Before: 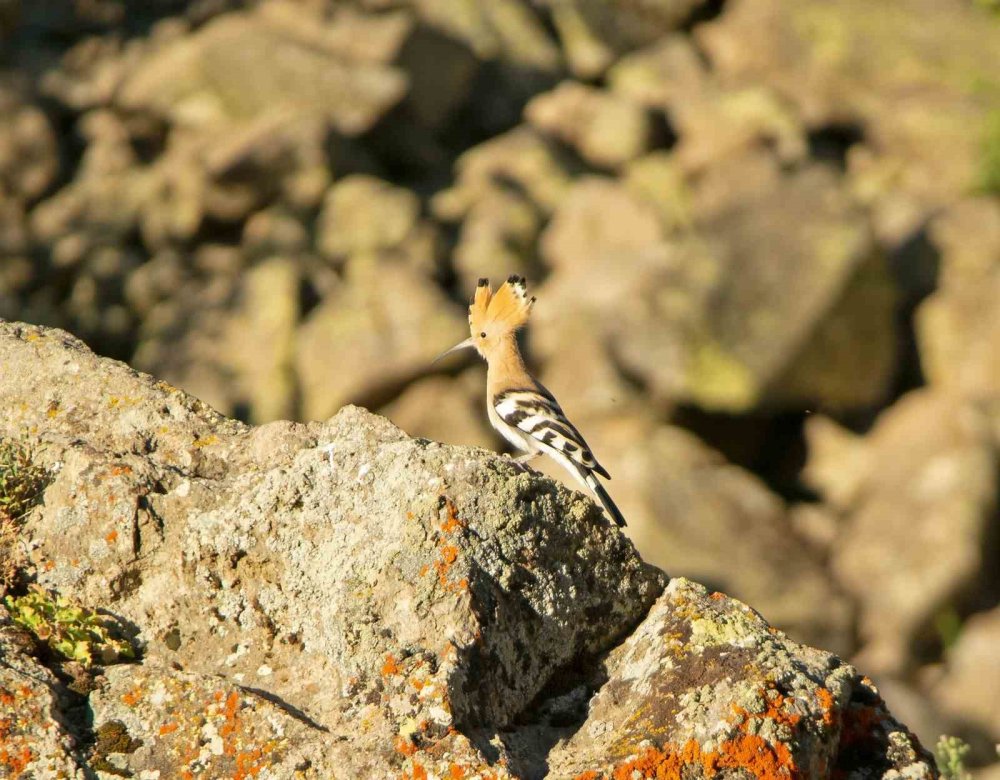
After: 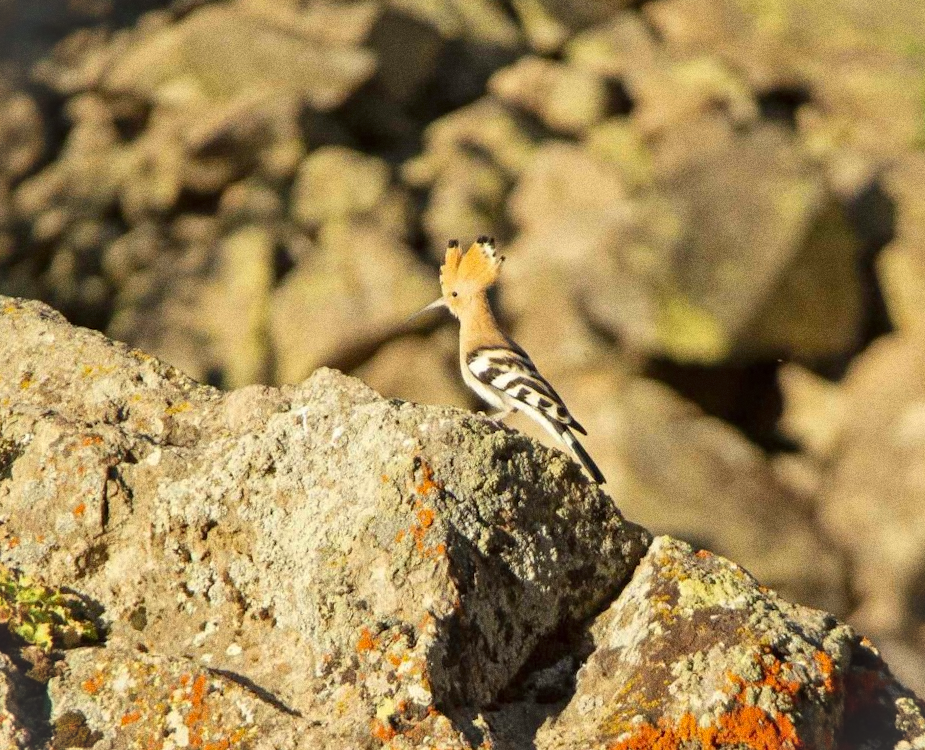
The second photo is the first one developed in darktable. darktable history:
grain: coarseness 9.61 ISO, strength 35.62%
rotate and perspective: rotation -1.68°, lens shift (vertical) -0.146, crop left 0.049, crop right 0.912, crop top 0.032, crop bottom 0.96
vignetting: fall-off start 100%, brightness 0.05, saturation 0
color correction: highlights a* -0.95, highlights b* 4.5, shadows a* 3.55
